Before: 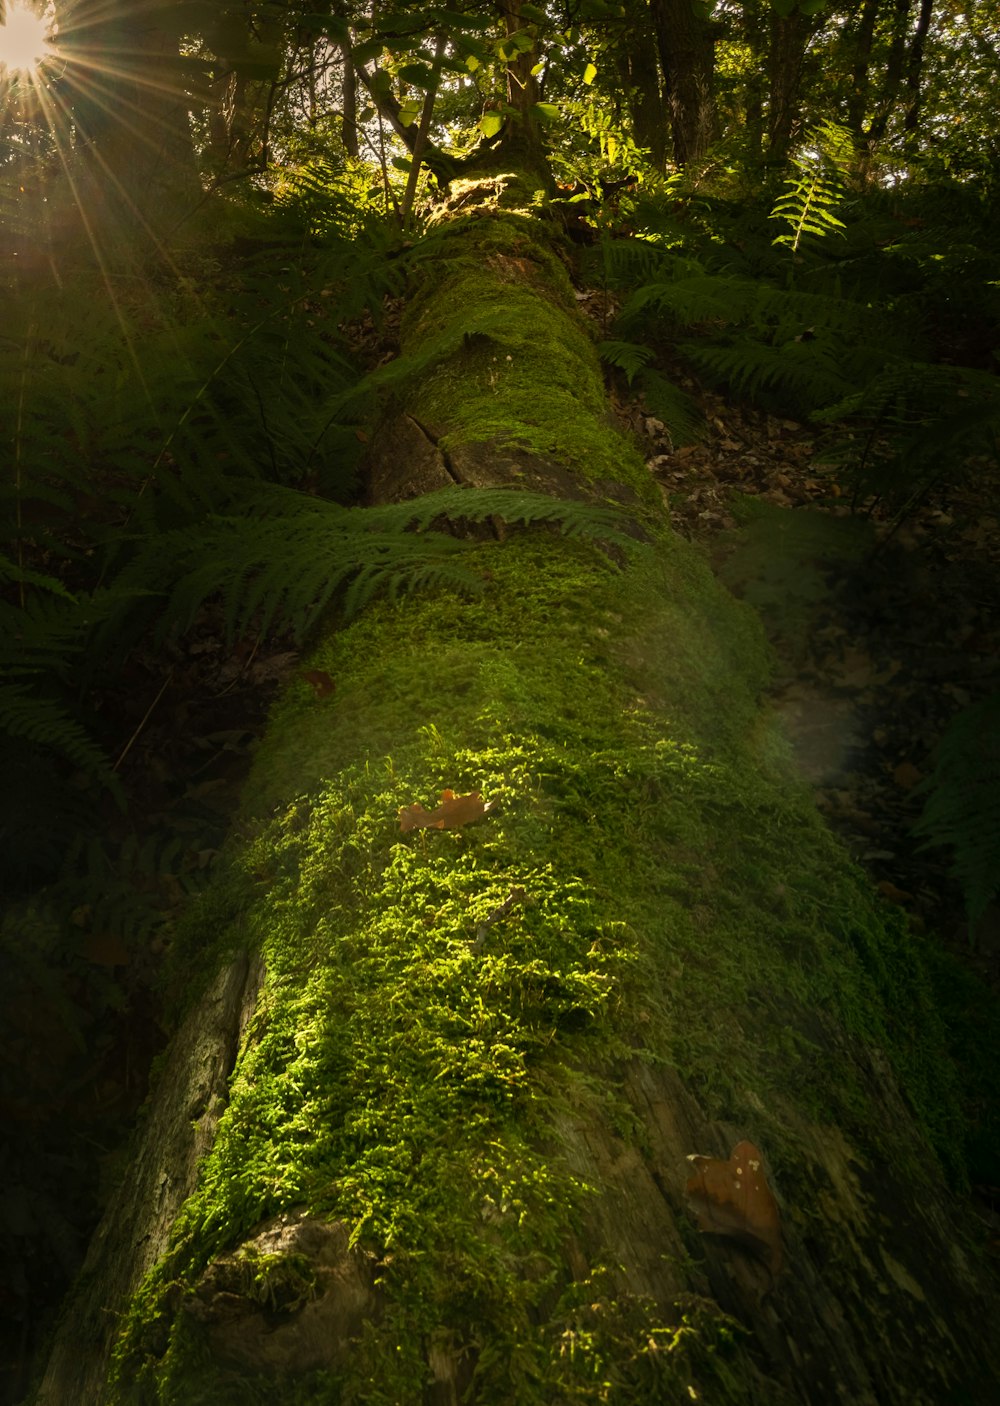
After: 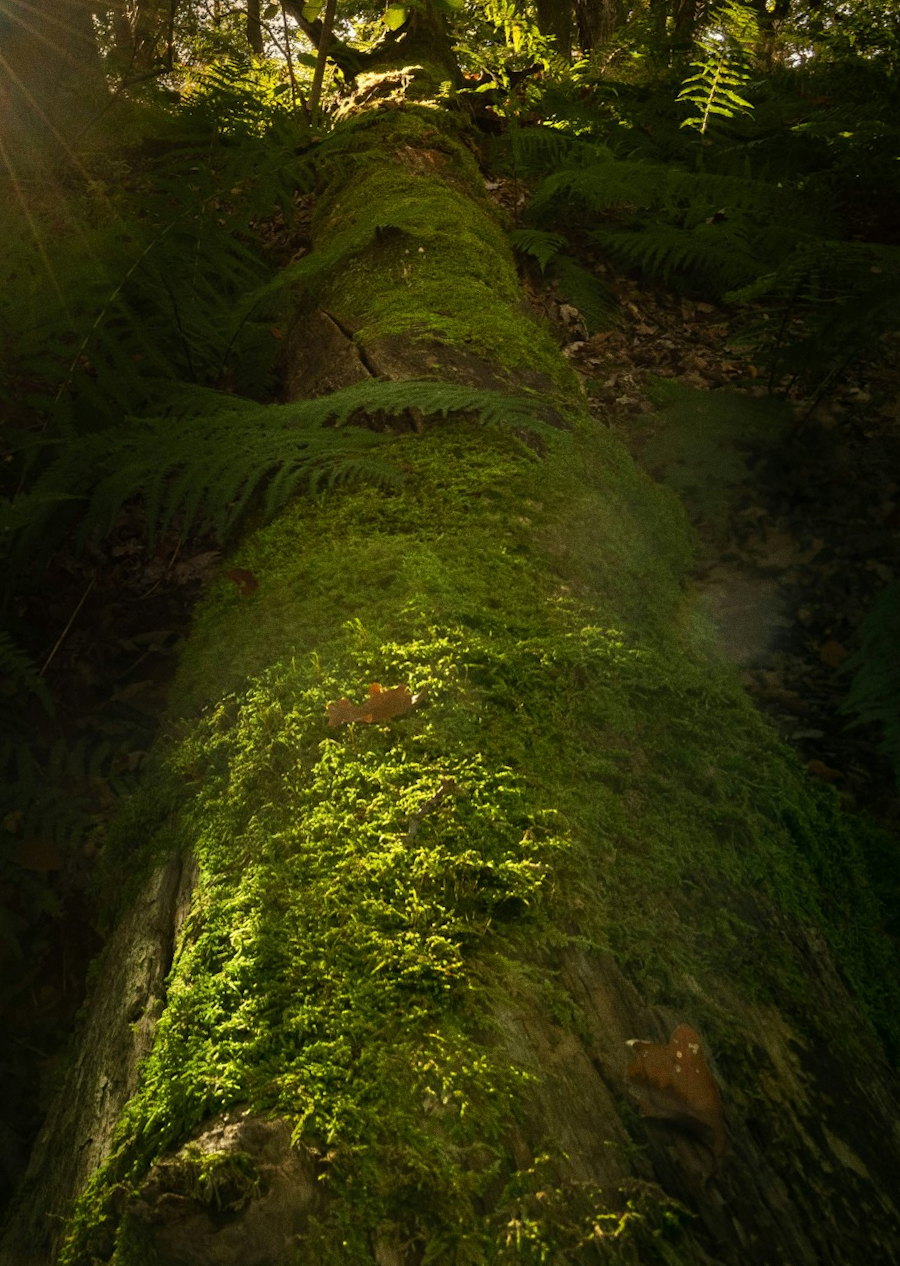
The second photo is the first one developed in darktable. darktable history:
crop and rotate: angle 1.96°, left 5.673%, top 5.673%
grain: coarseness 0.09 ISO
